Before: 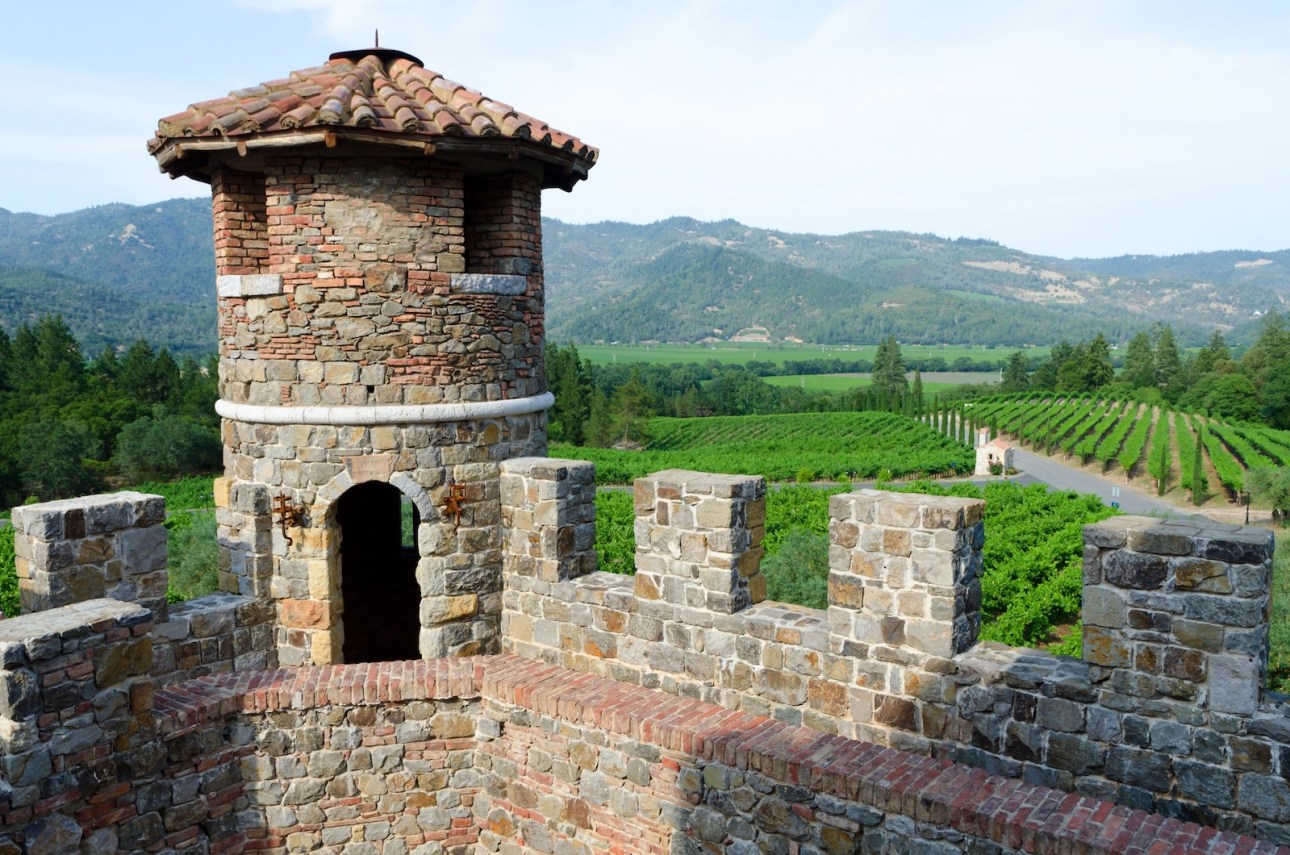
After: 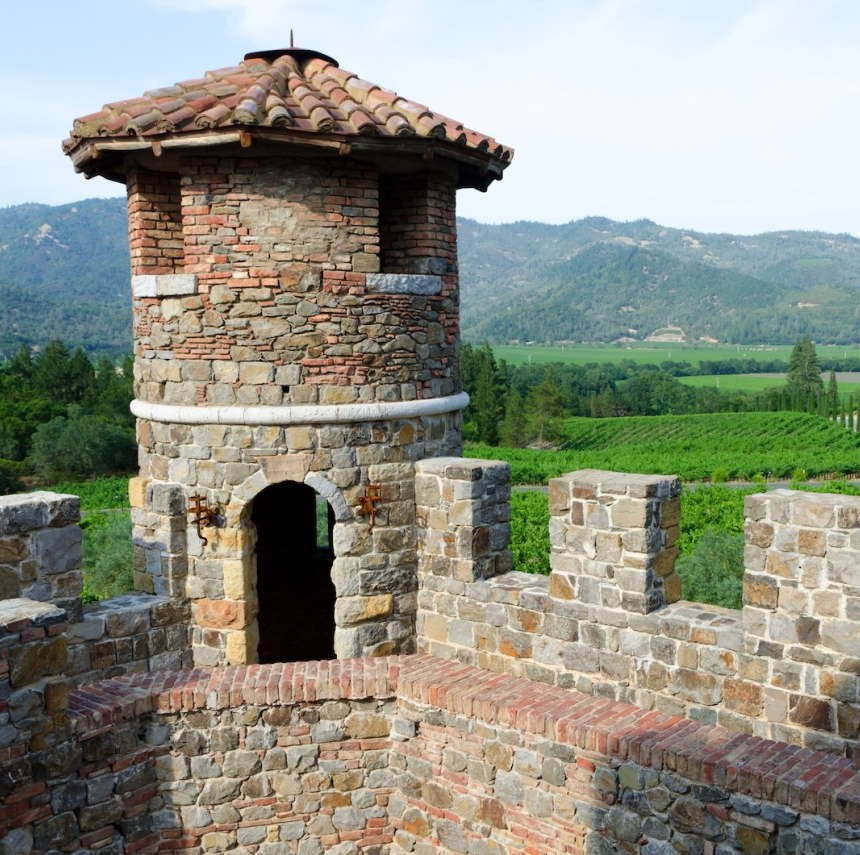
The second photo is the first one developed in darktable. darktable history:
sharpen: radius 2.883, amount 0.868, threshold 47.523
crop and rotate: left 6.617%, right 26.717%
